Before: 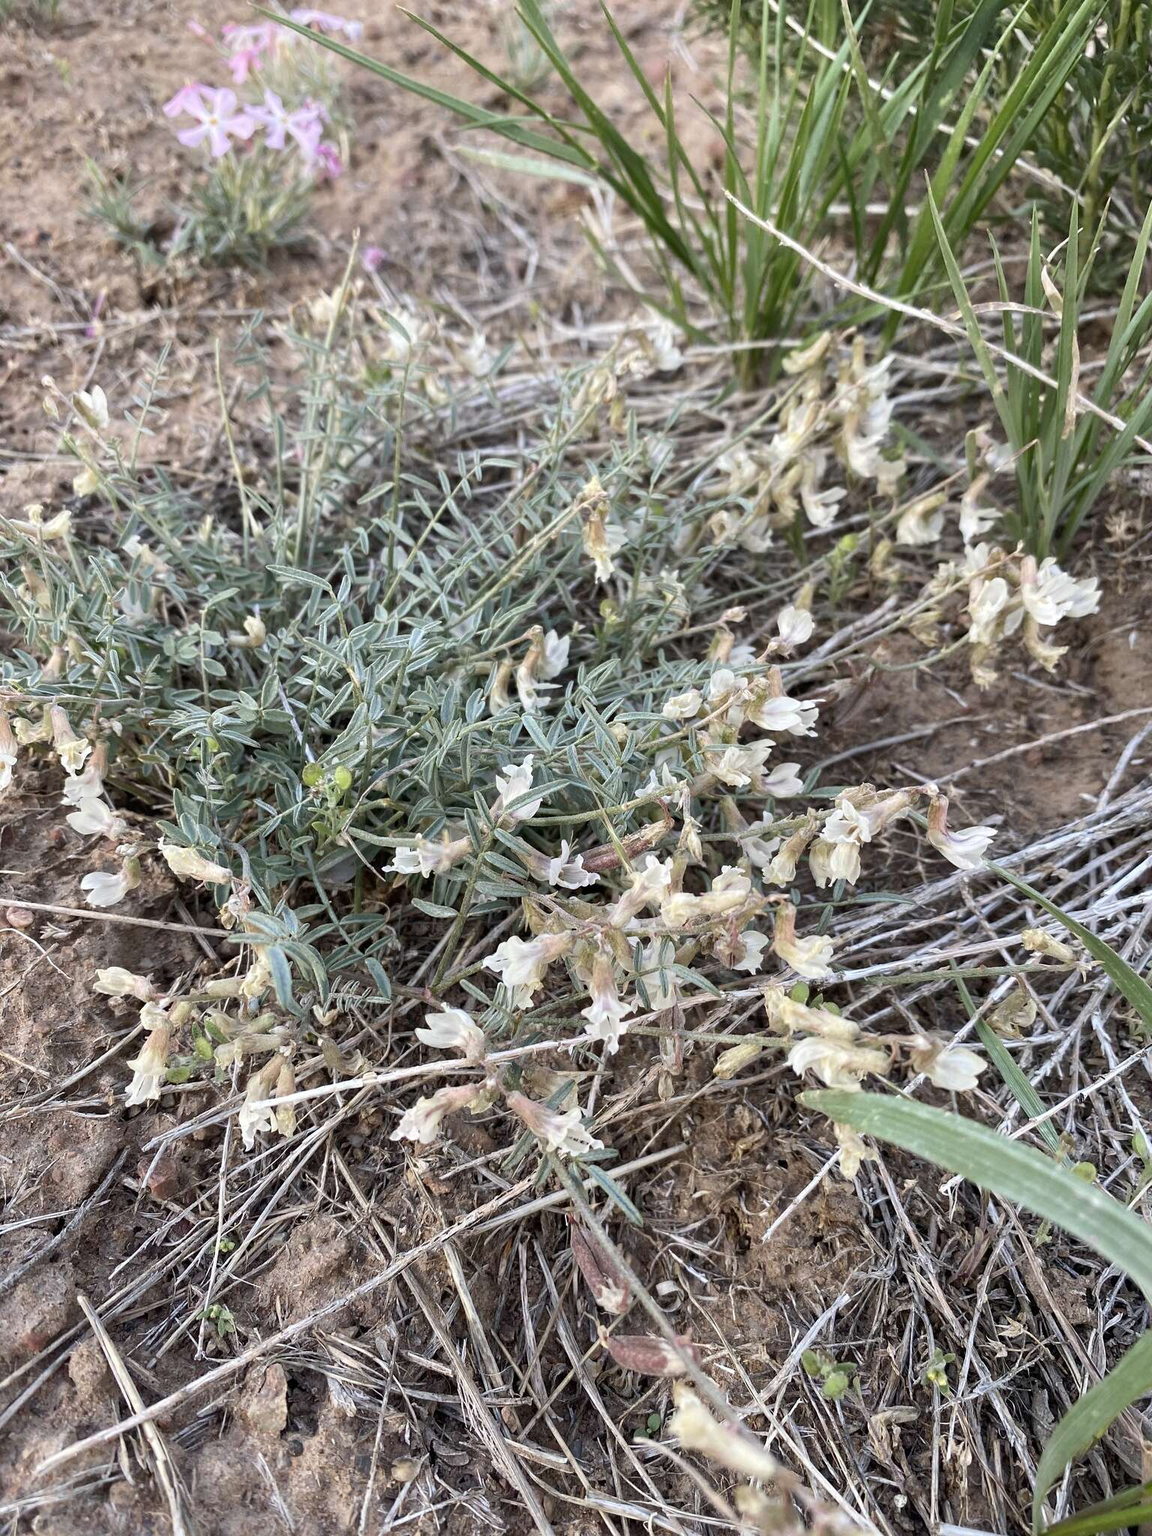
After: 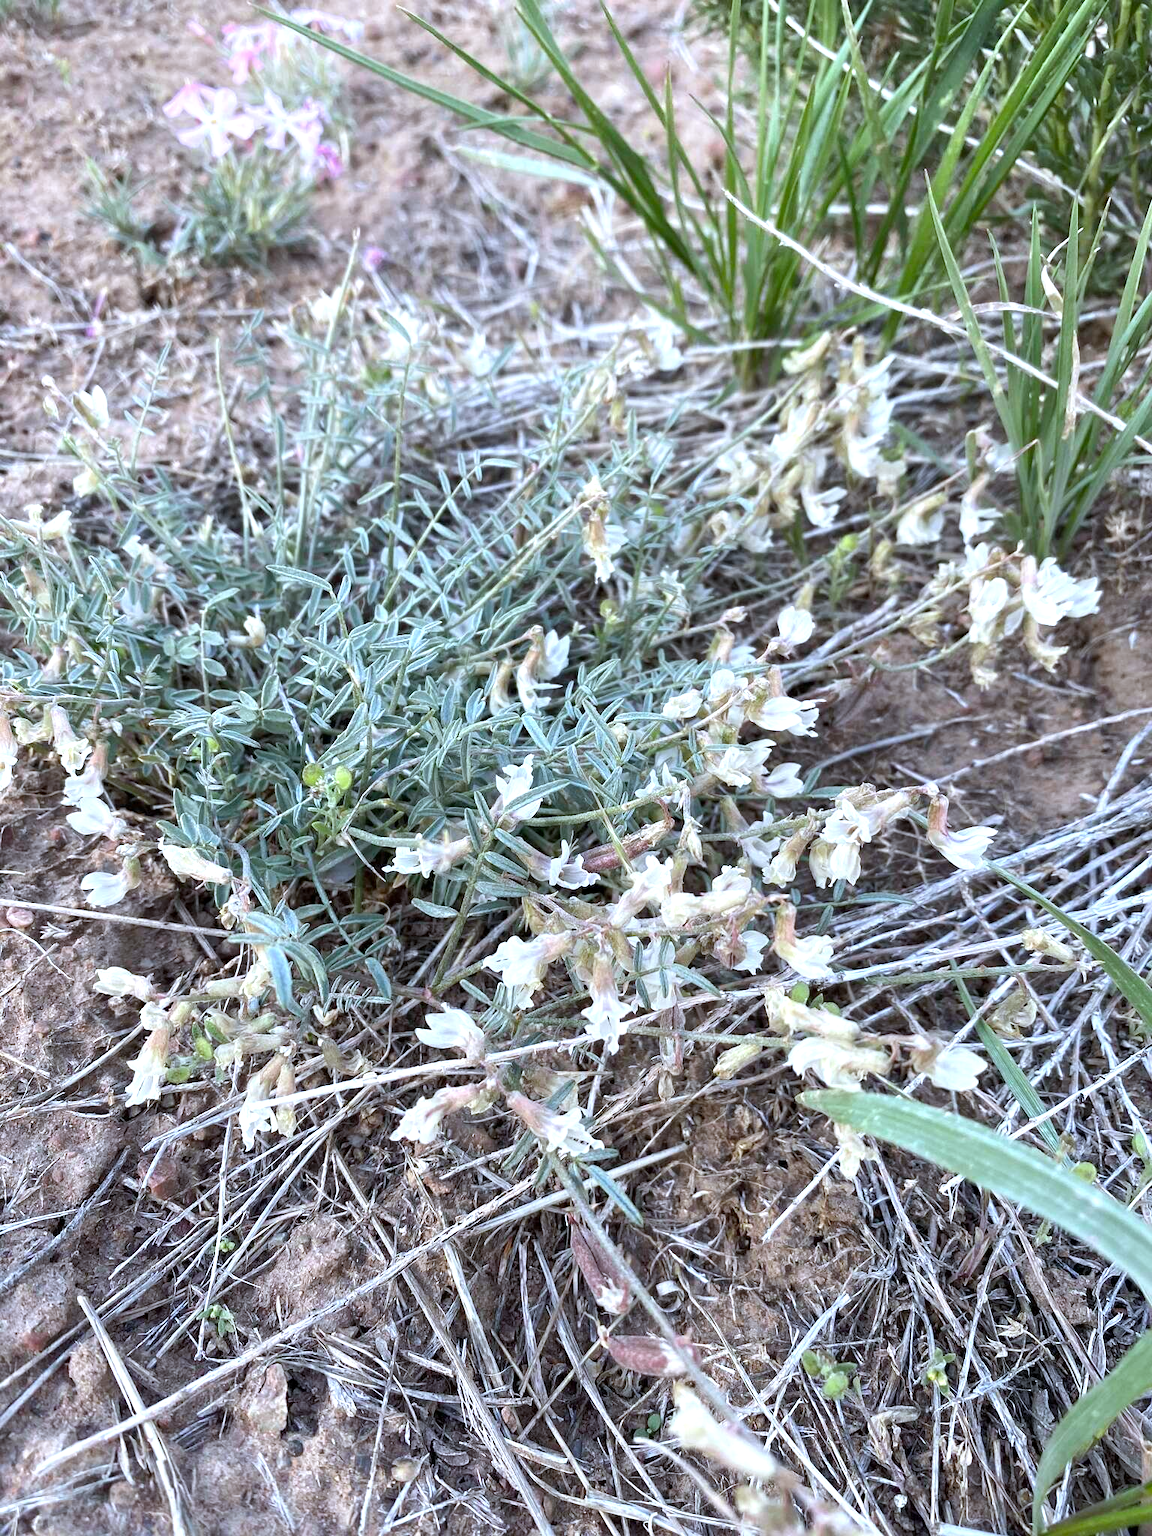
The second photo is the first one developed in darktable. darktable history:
white balance: red 0.931, blue 1.11
exposure: black level correction 0.001, exposure 0.5 EV, compensate exposure bias true, compensate highlight preservation false
